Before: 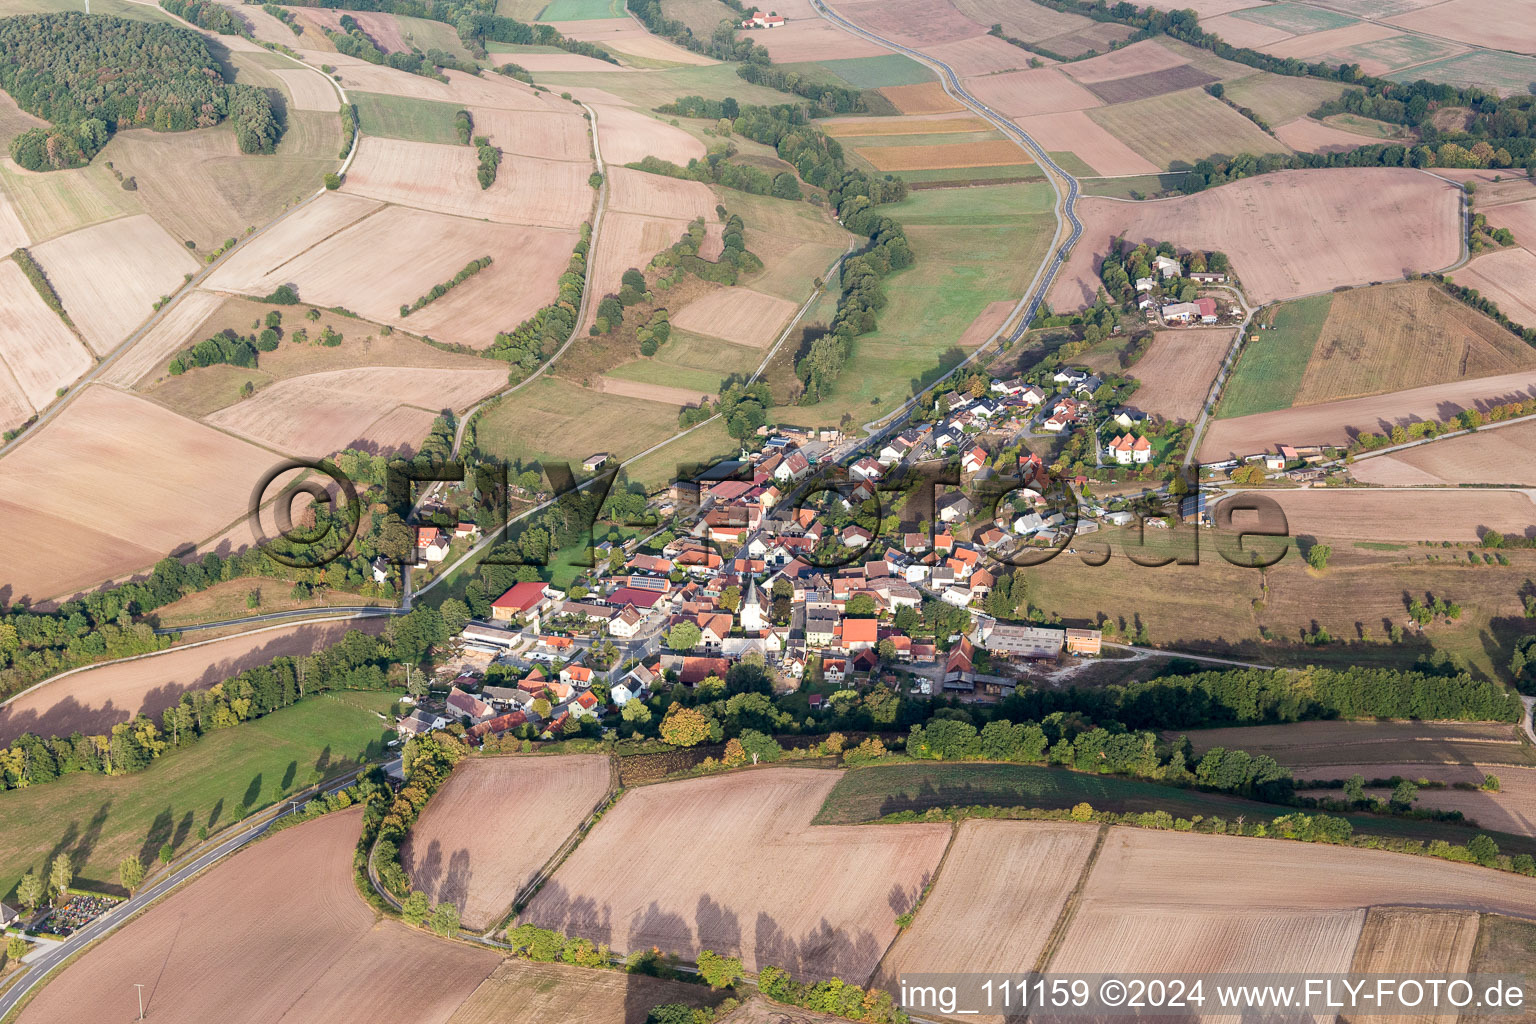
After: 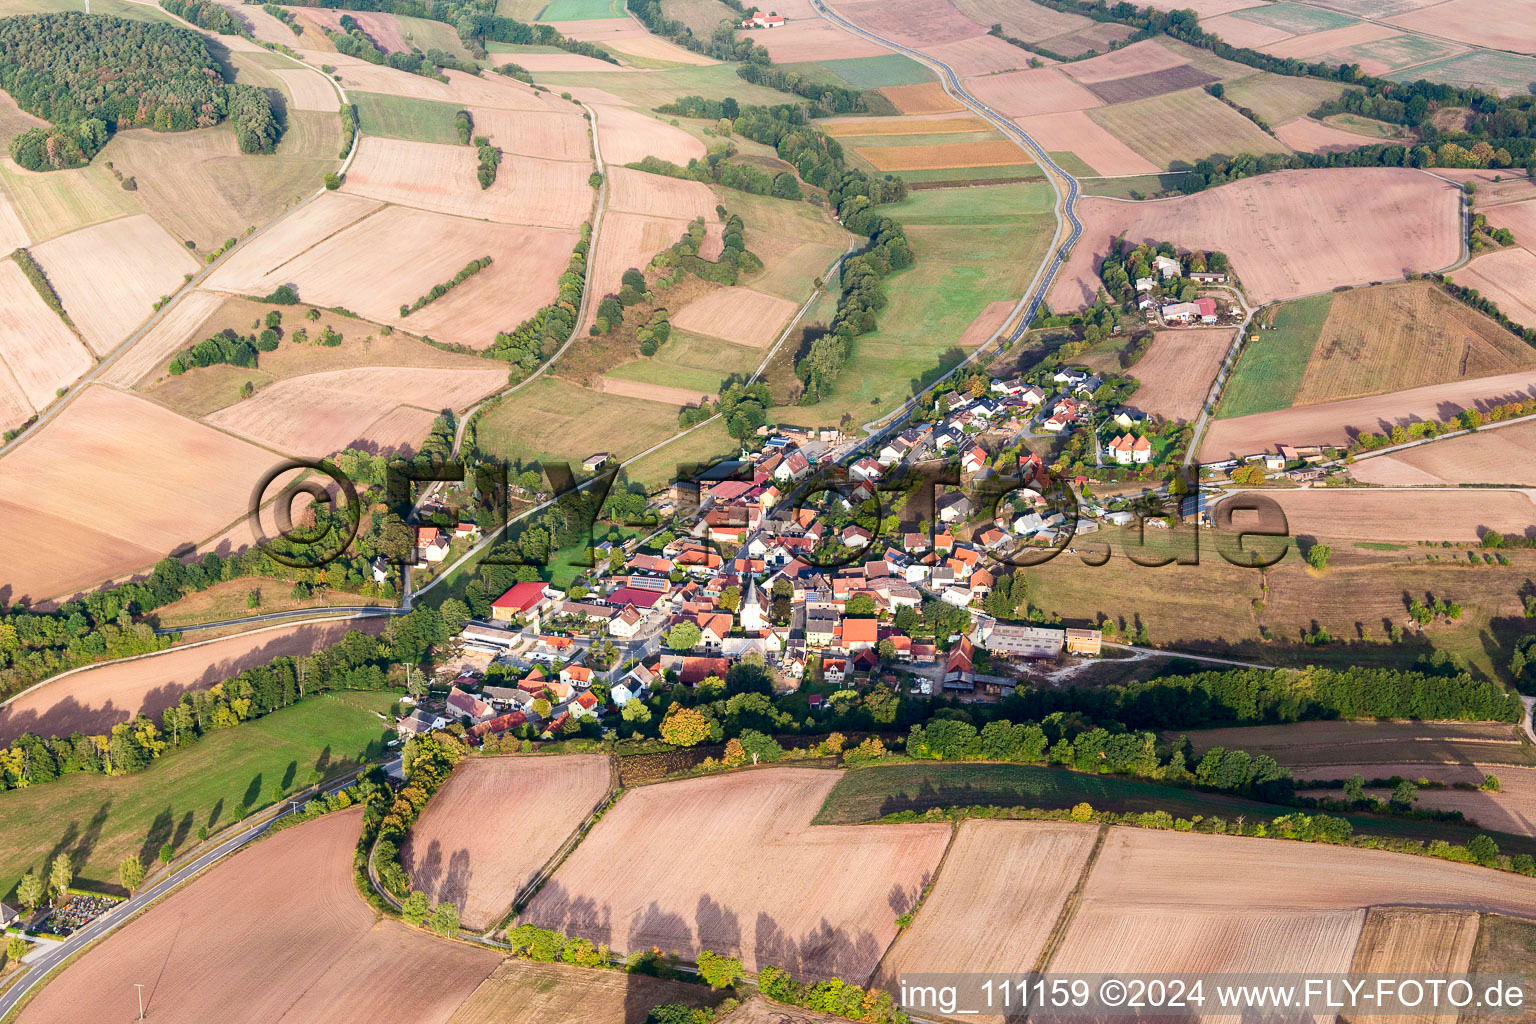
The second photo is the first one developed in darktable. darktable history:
contrast brightness saturation: contrast 0.166, saturation 0.33
